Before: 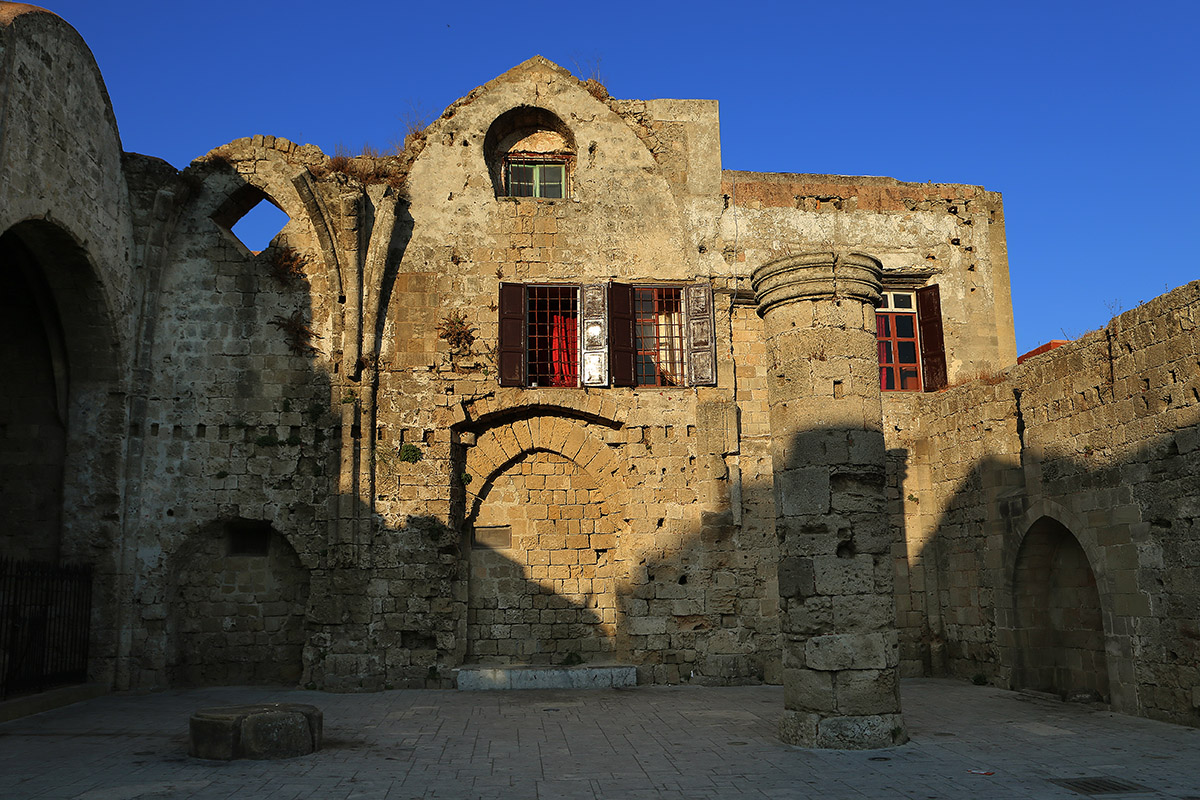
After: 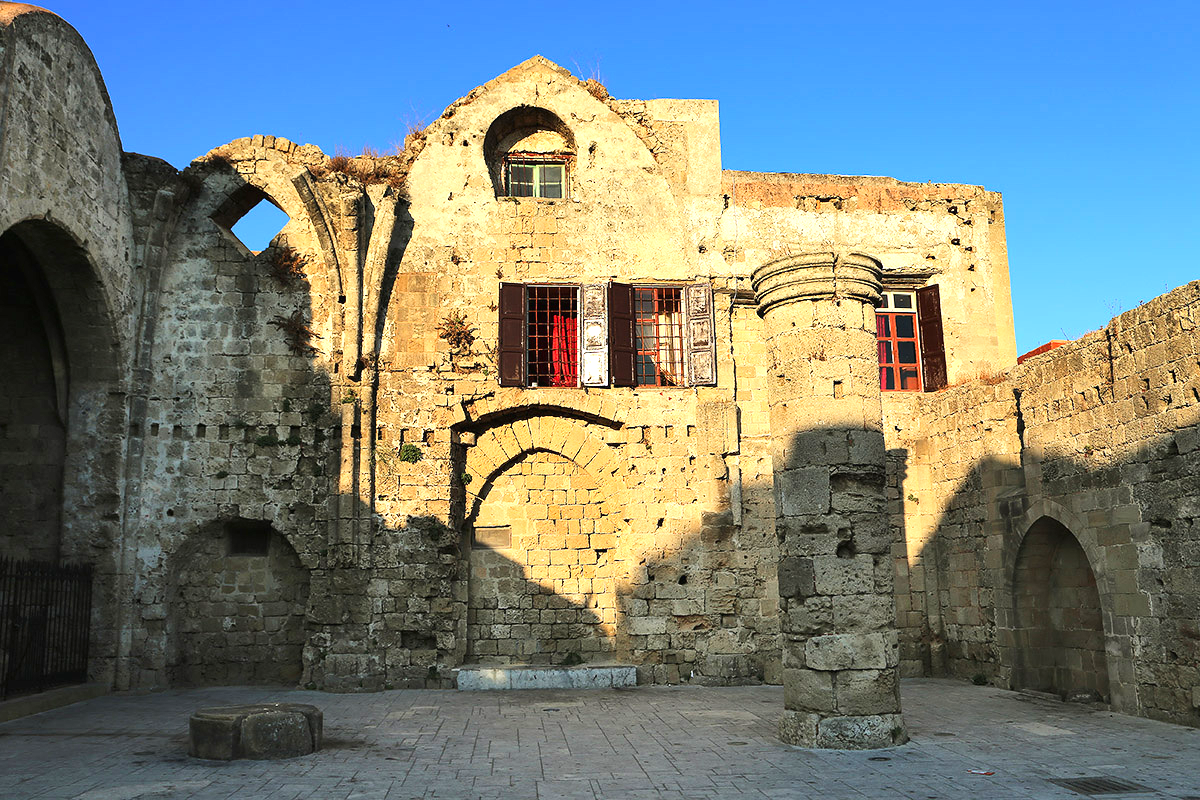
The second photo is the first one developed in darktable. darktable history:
tone curve: curves: ch0 [(0, 0) (0.003, 0.01) (0.011, 0.015) (0.025, 0.023) (0.044, 0.038) (0.069, 0.058) (0.1, 0.093) (0.136, 0.134) (0.177, 0.176) (0.224, 0.221) (0.277, 0.282) (0.335, 0.36) (0.399, 0.438) (0.468, 0.54) (0.543, 0.632) (0.623, 0.724) (0.709, 0.814) (0.801, 0.885) (0.898, 0.947) (1, 1)], color space Lab, linked channels, preserve colors none
shadows and highlights: shadows 36.48, highlights -27.45, soften with gaussian
exposure: black level correction 0, exposure 1.101 EV, compensate highlight preservation false
